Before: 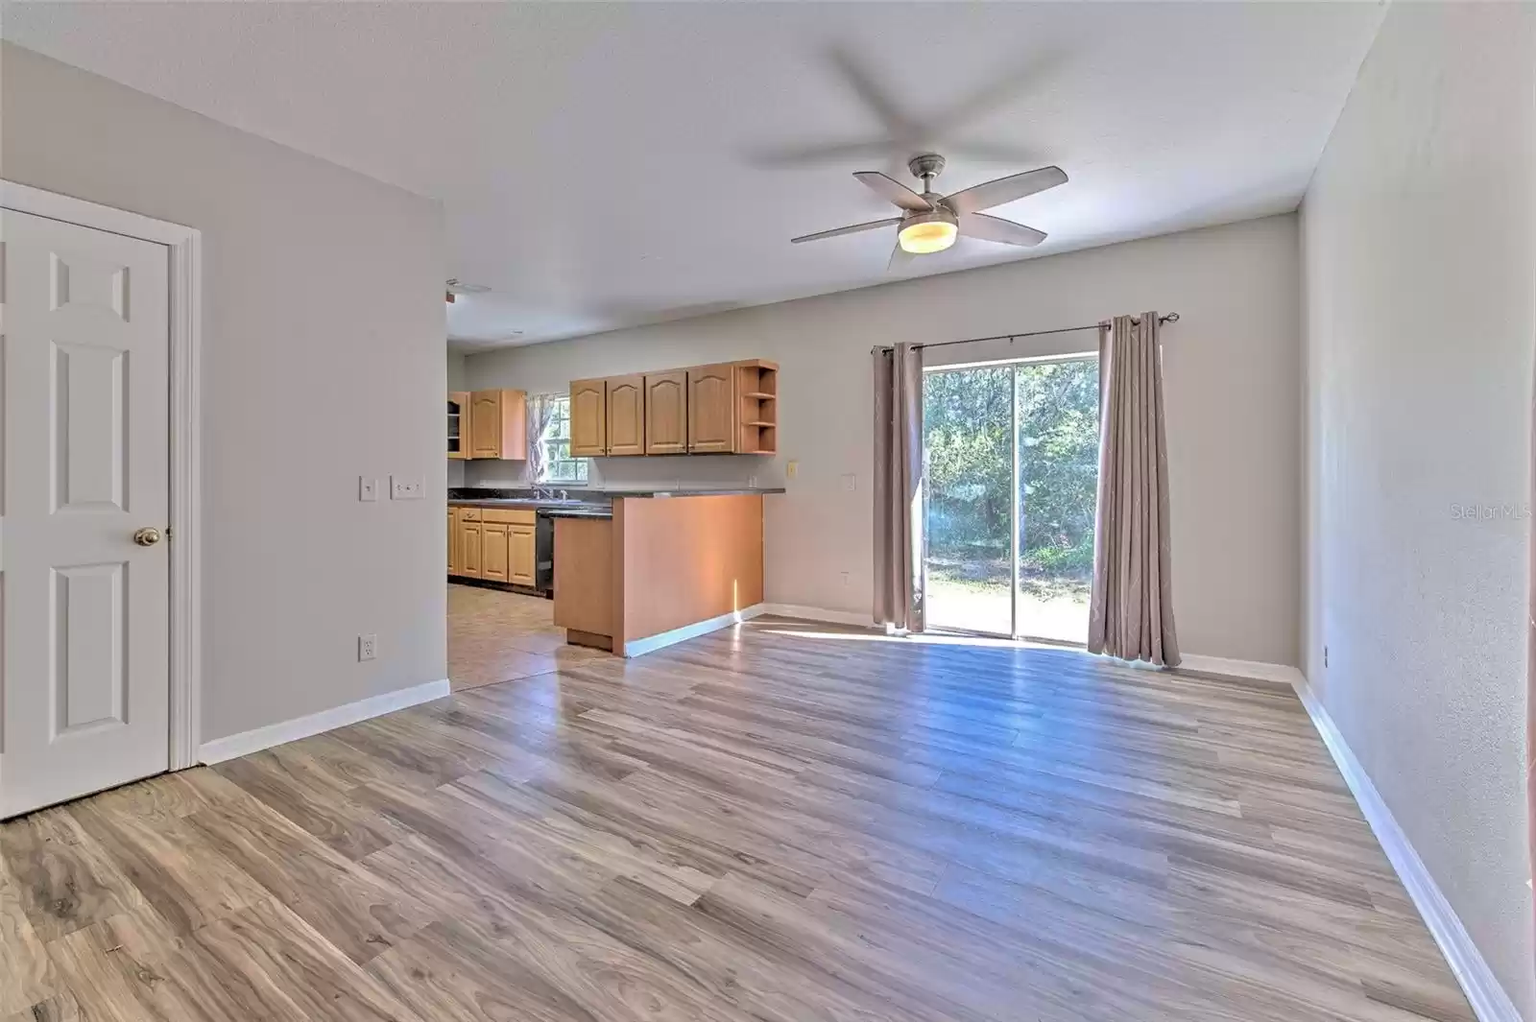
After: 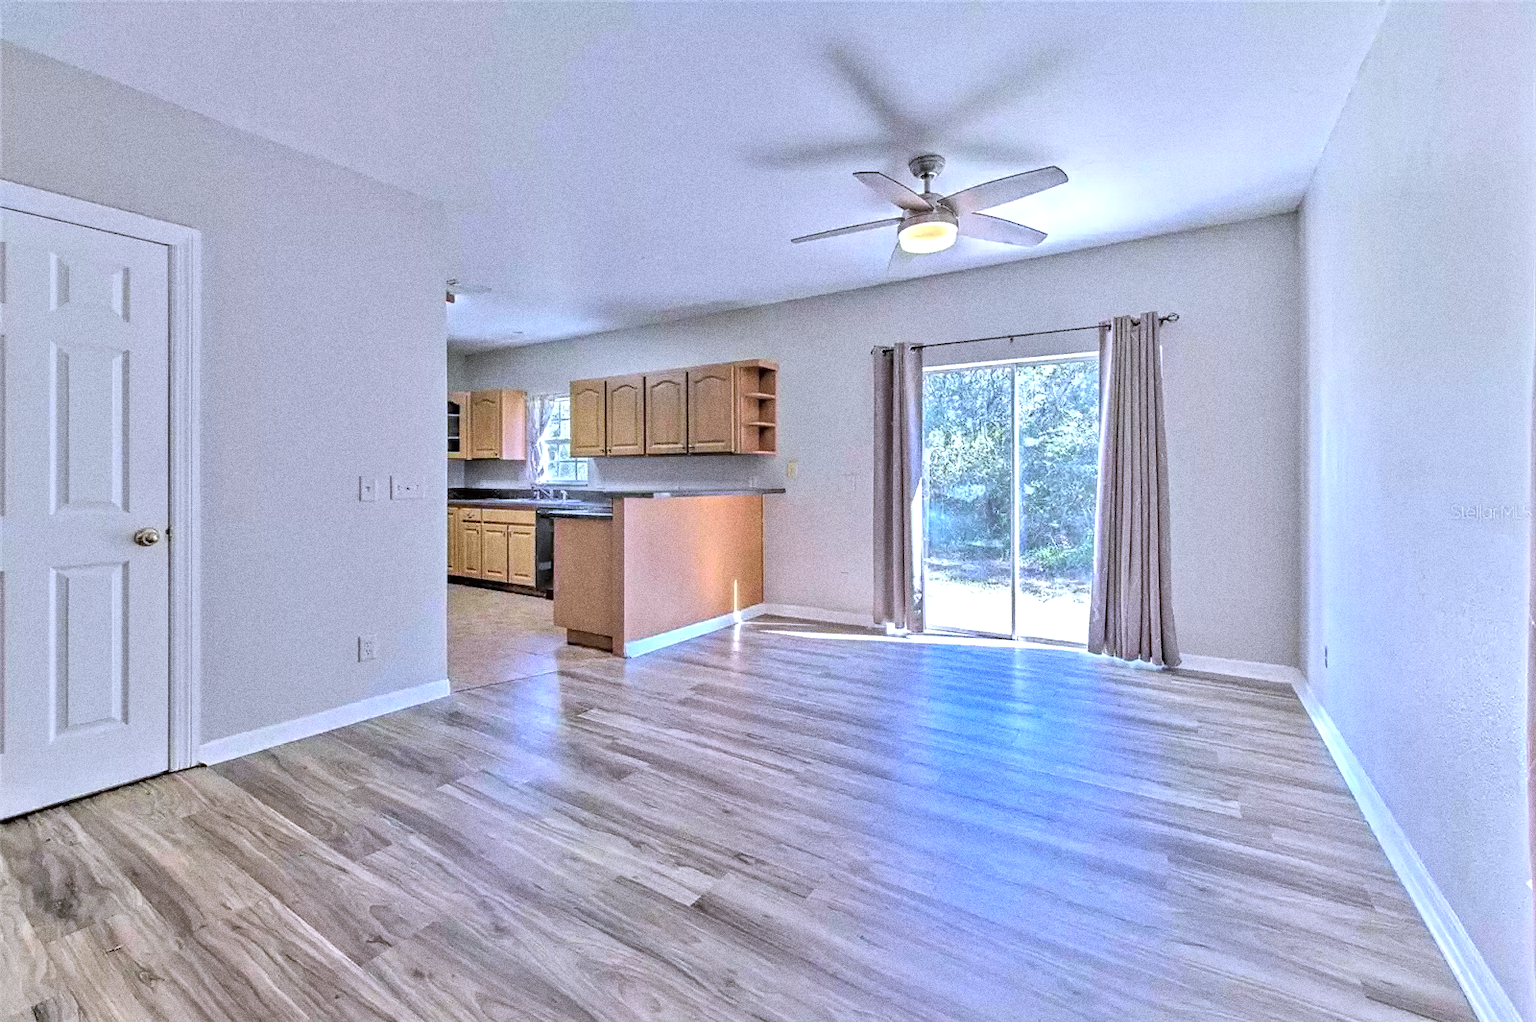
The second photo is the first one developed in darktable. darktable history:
white balance: red 0.948, green 1.02, blue 1.176
tone equalizer: -8 EV -0.417 EV, -7 EV -0.389 EV, -6 EV -0.333 EV, -5 EV -0.222 EV, -3 EV 0.222 EV, -2 EV 0.333 EV, -1 EV 0.389 EV, +0 EV 0.417 EV, edges refinement/feathering 500, mask exposure compensation -1.57 EV, preserve details no
grain: coarseness 0.09 ISO, strength 40%
